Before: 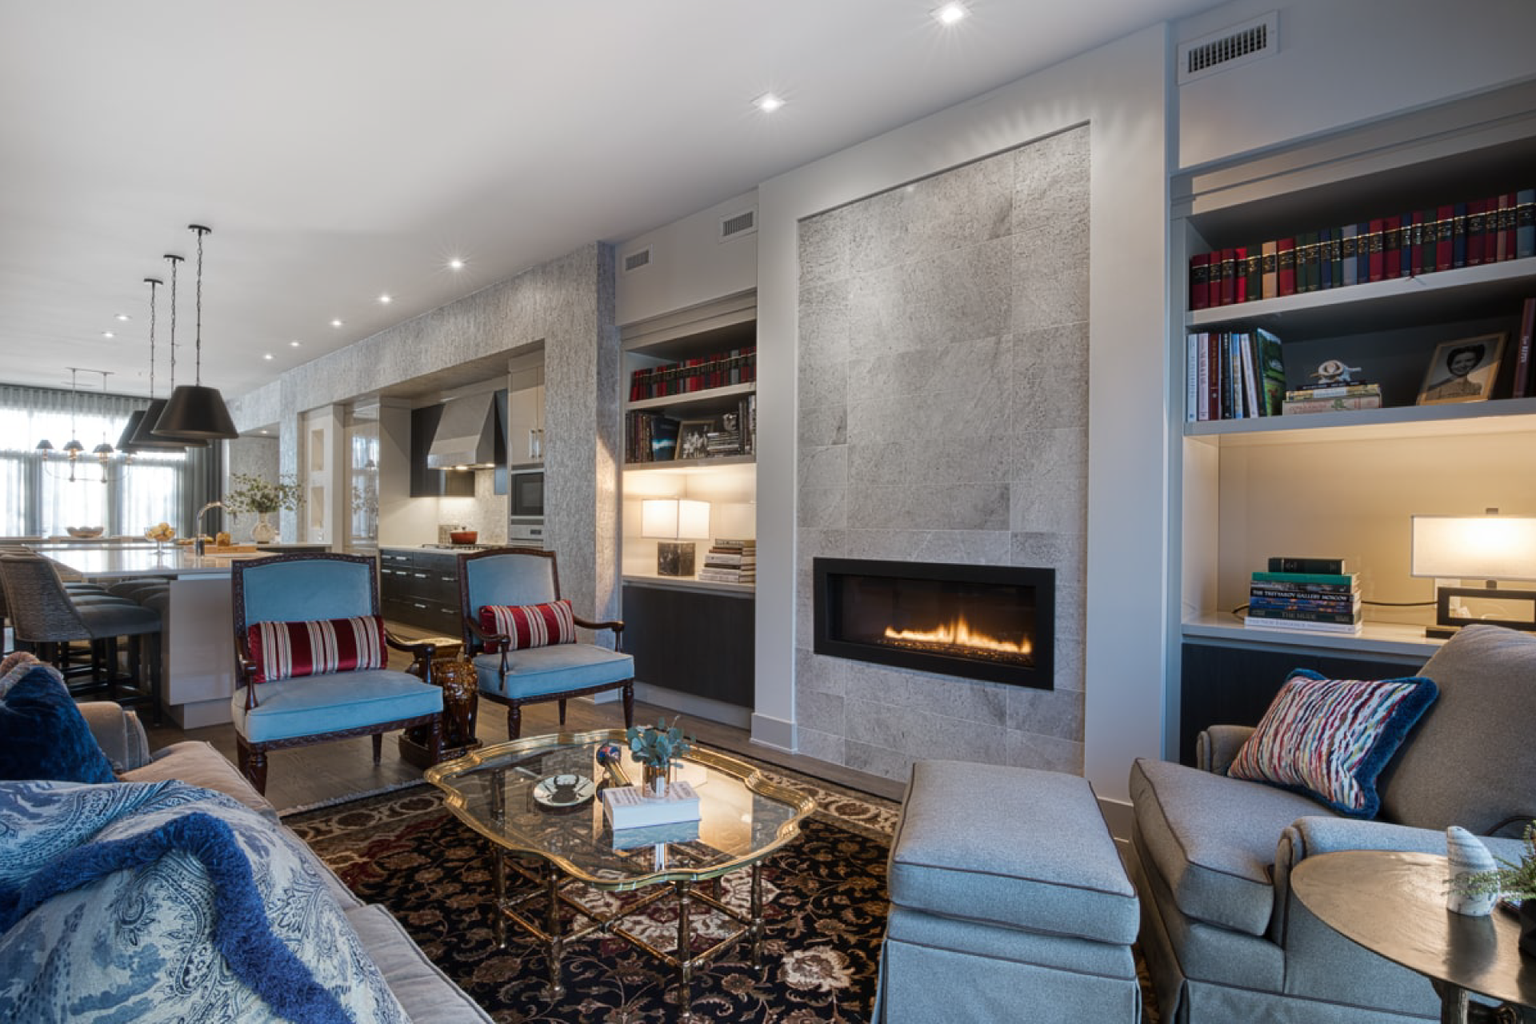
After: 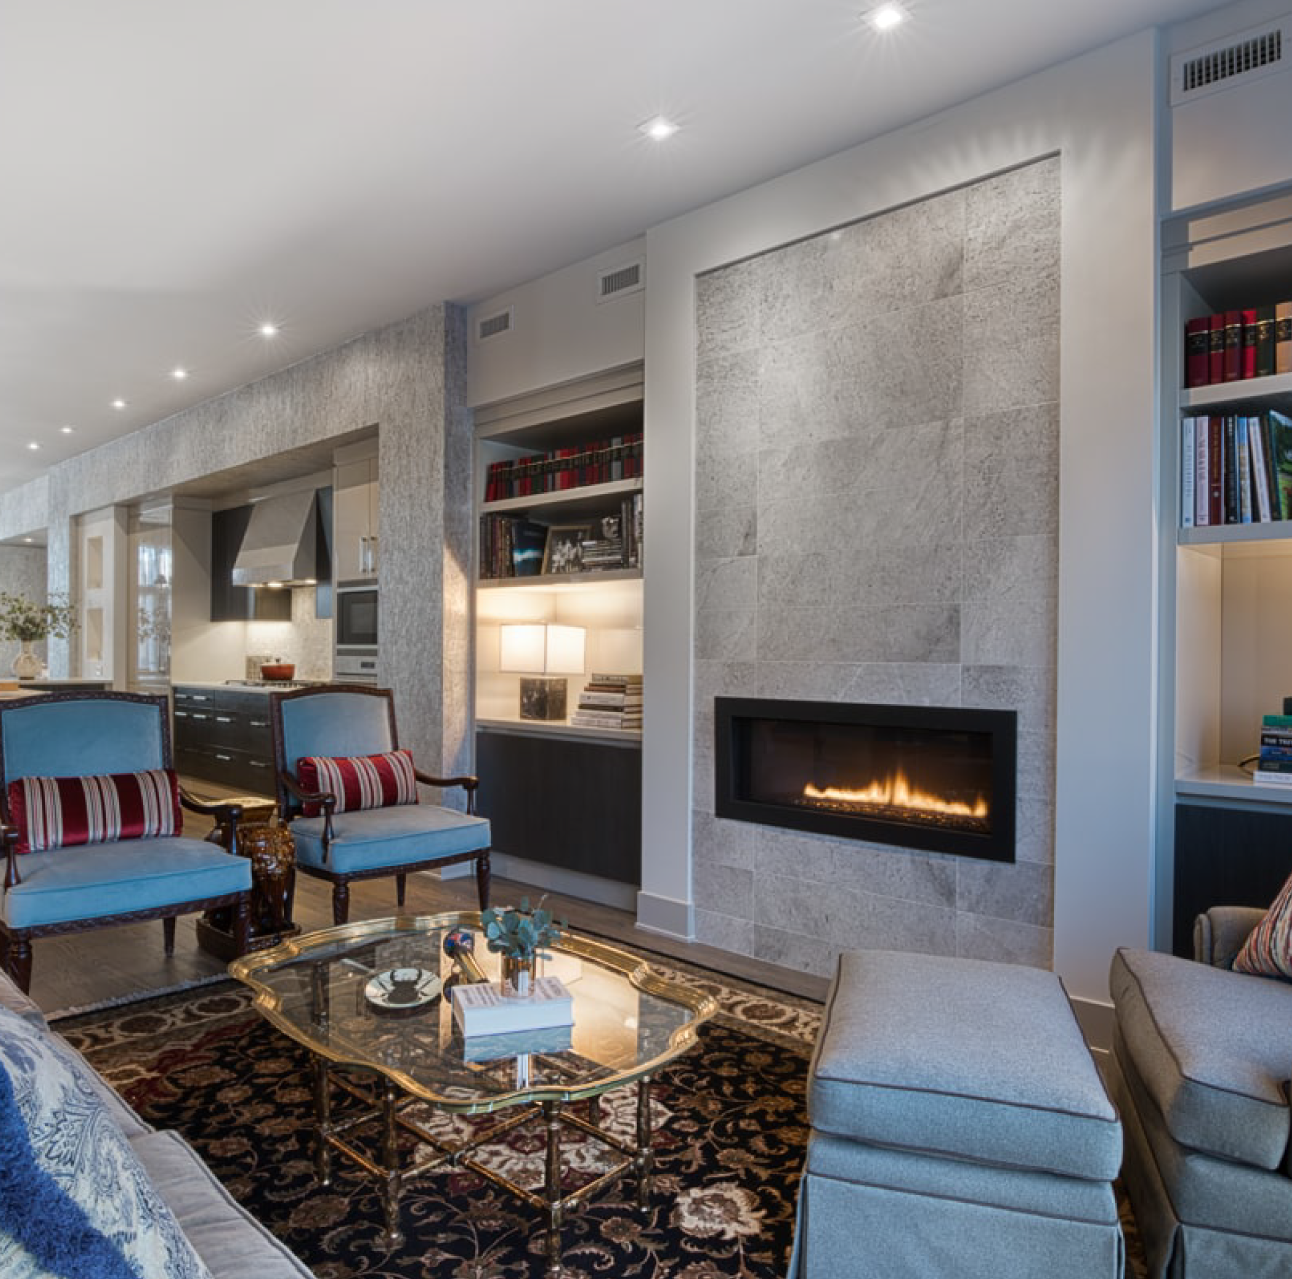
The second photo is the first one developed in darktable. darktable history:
crop and rotate: left 15.762%, right 16.903%
